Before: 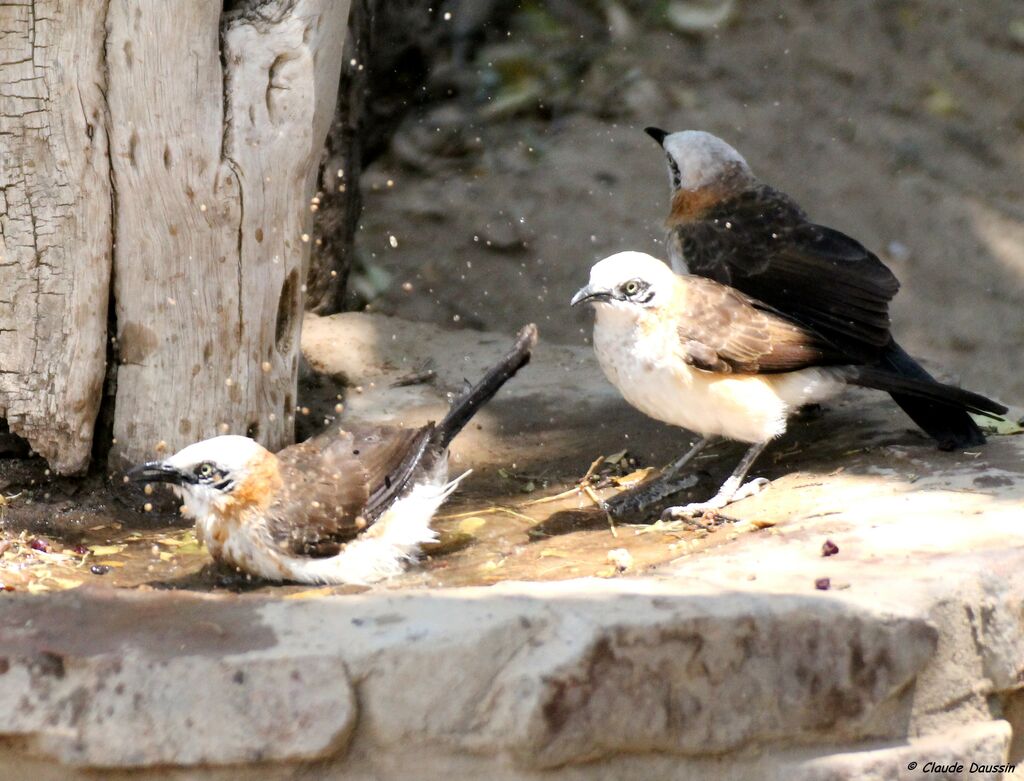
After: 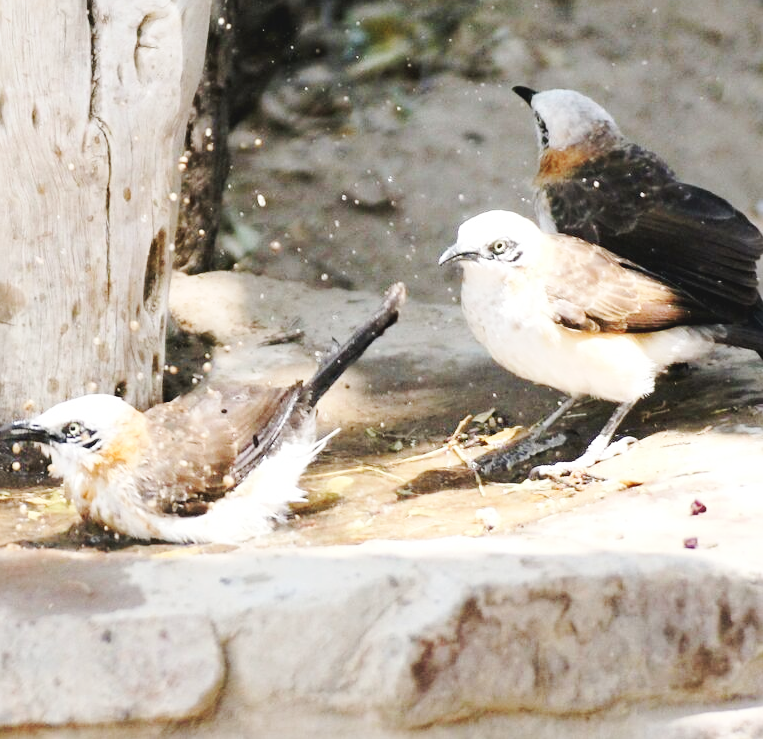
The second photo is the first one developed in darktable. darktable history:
sharpen: amount 0.213
base curve: curves: ch0 [(0, 0.007) (0.028, 0.063) (0.121, 0.311) (0.46, 0.743) (0.859, 0.957) (1, 1)], preserve colors none
crop and rotate: left 12.926%, top 5.358%, right 12.544%
